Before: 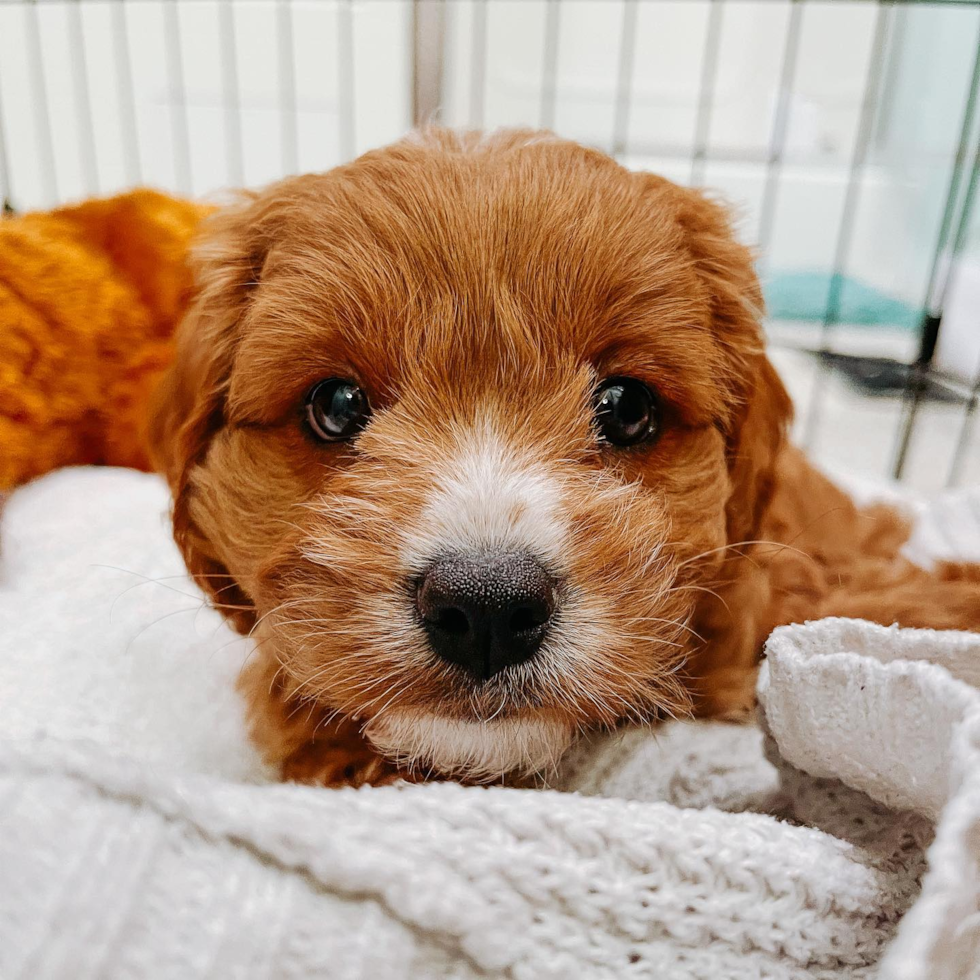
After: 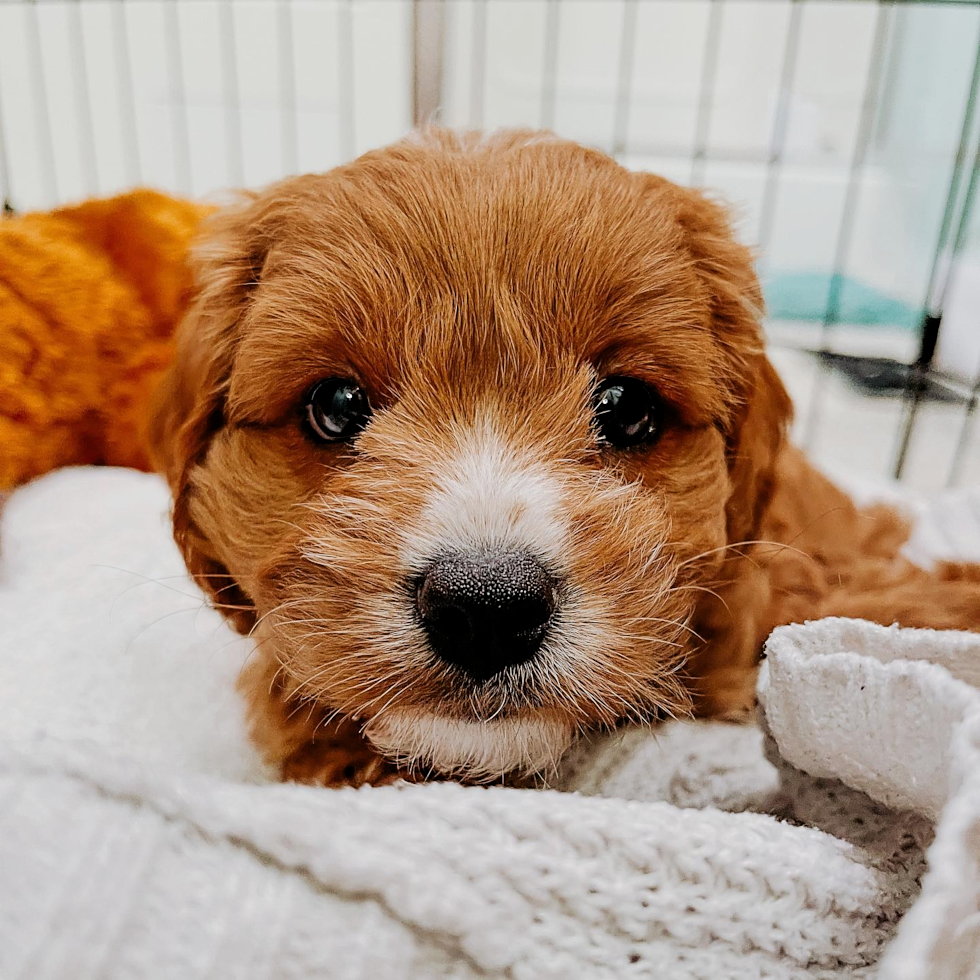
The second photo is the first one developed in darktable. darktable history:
sharpen: radius 1.879, amount 0.4, threshold 1.533
filmic rgb: middle gray luminance 9.41%, black relative exposure -10.53 EV, white relative exposure 3.43 EV, threshold 3.01 EV, target black luminance 0%, hardness 5.98, latitude 59.61%, contrast 1.087, highlights saturation mix 5.48%, shadows ↔ highlights balance 28.47%, enable highlight reconstruction true
